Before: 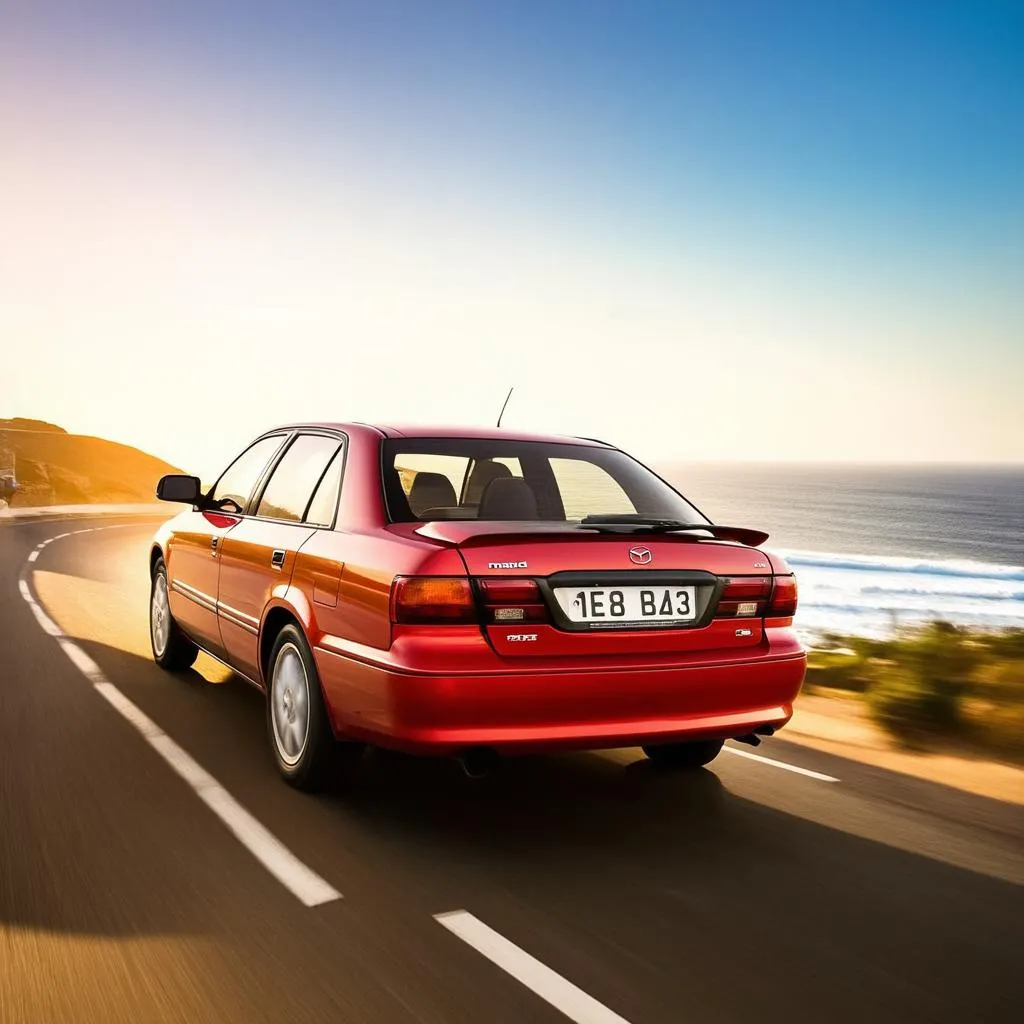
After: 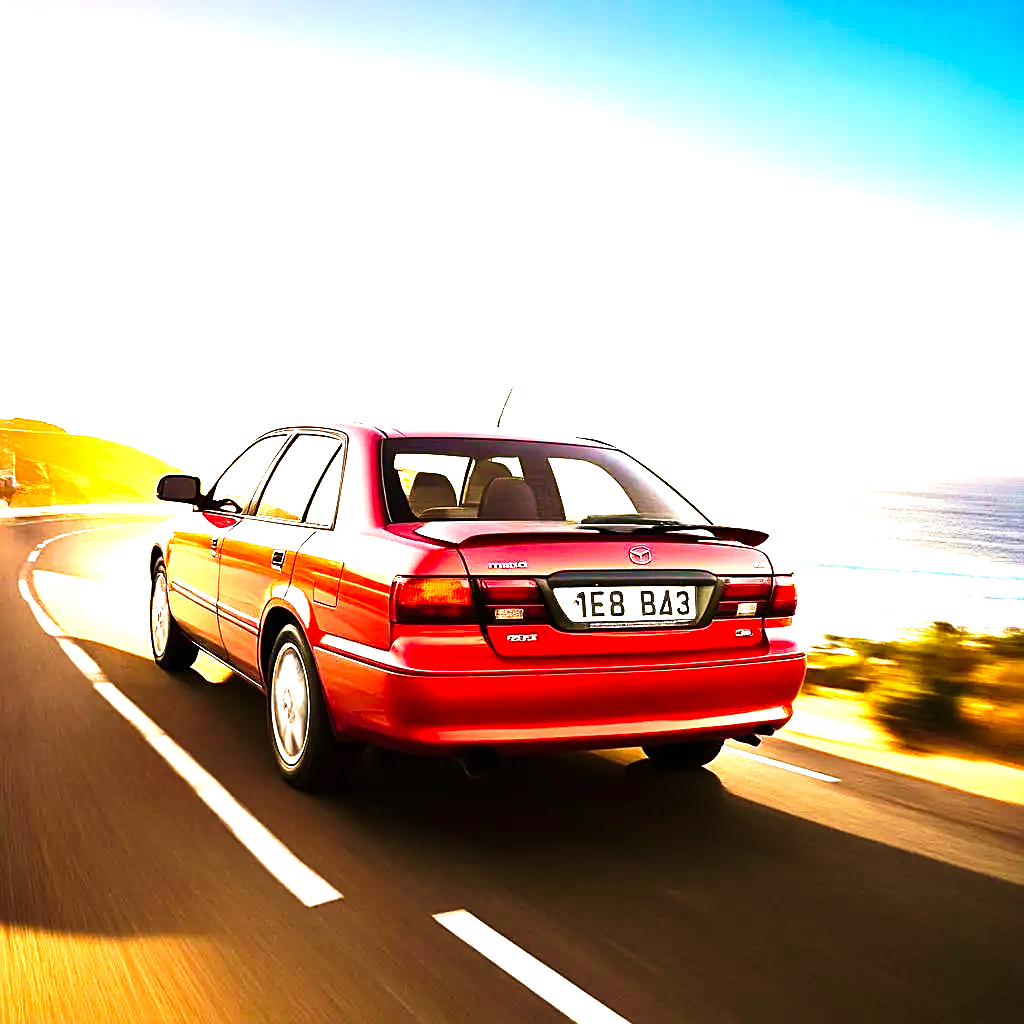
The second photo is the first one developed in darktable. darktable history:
sharpen: on, module defaults
velvia: strength 75%
levels: levels [0, 0.374, 0.749]
base curve: curves: ch0 [(0, 0) (0.032, 0.025) (0.121, 0.166) (0.206, 0.329) (0.605, 0.79) (1, 1)], preserve colors none
